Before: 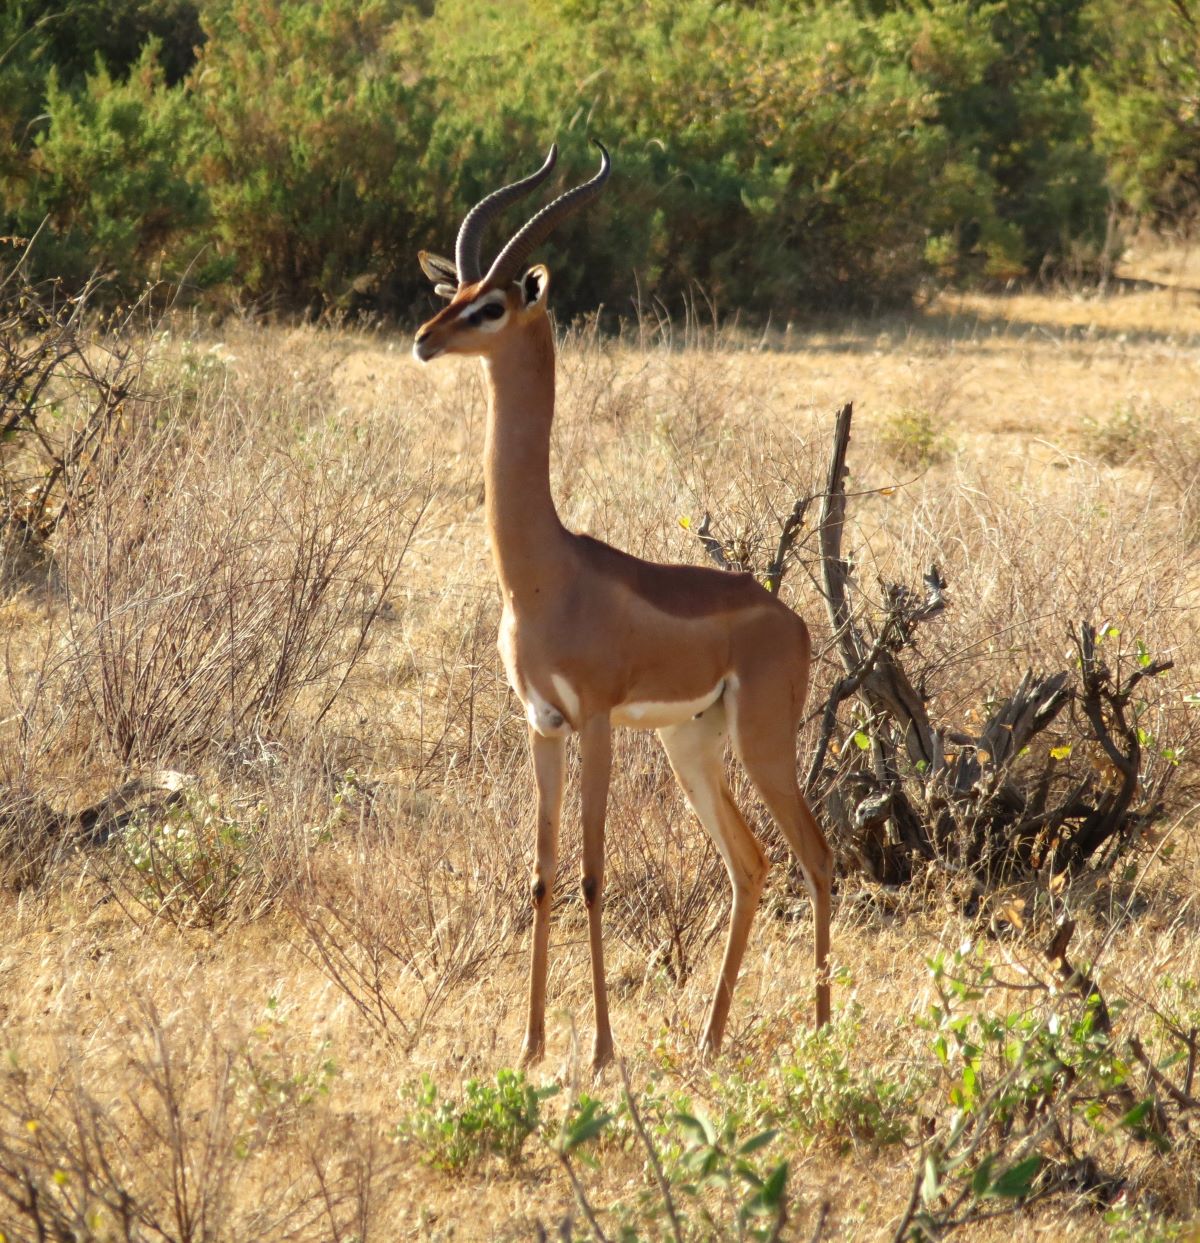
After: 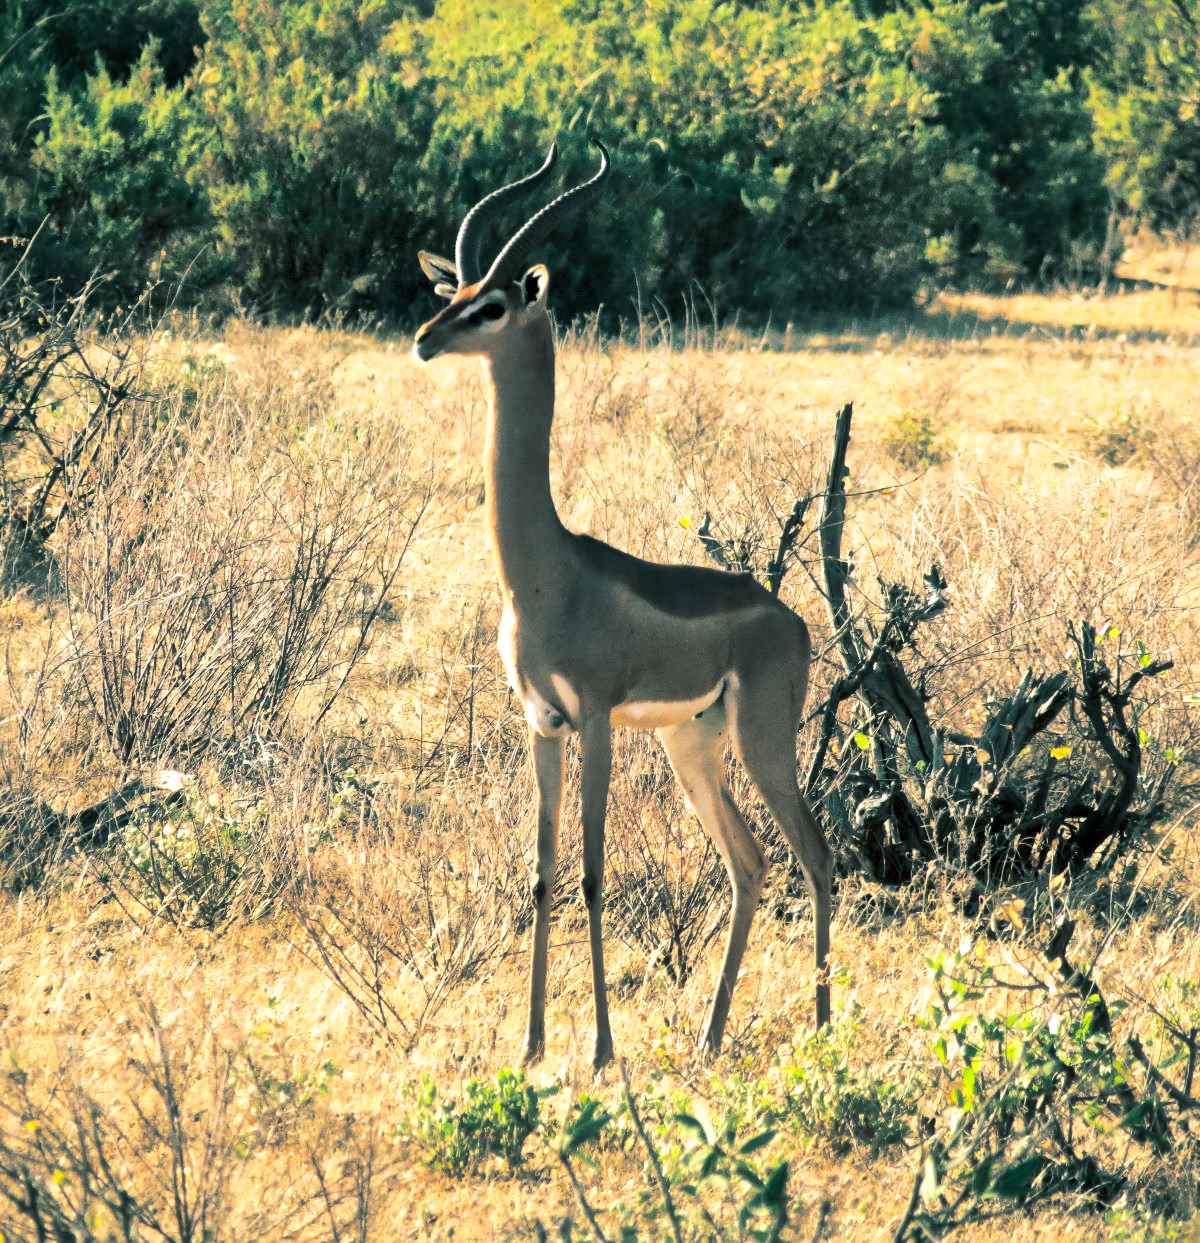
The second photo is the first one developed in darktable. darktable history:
contrast brightness saturation: contrast 0.23, brightness 0.1, saturation 0.29
local contrast: mode bilateral grid, contrast 50, coarseness 50, detail 150%, midtone range 0.2
split-toning: shadows › hue 186.43°, highlights › hue 49.29°, compress 30.29%
